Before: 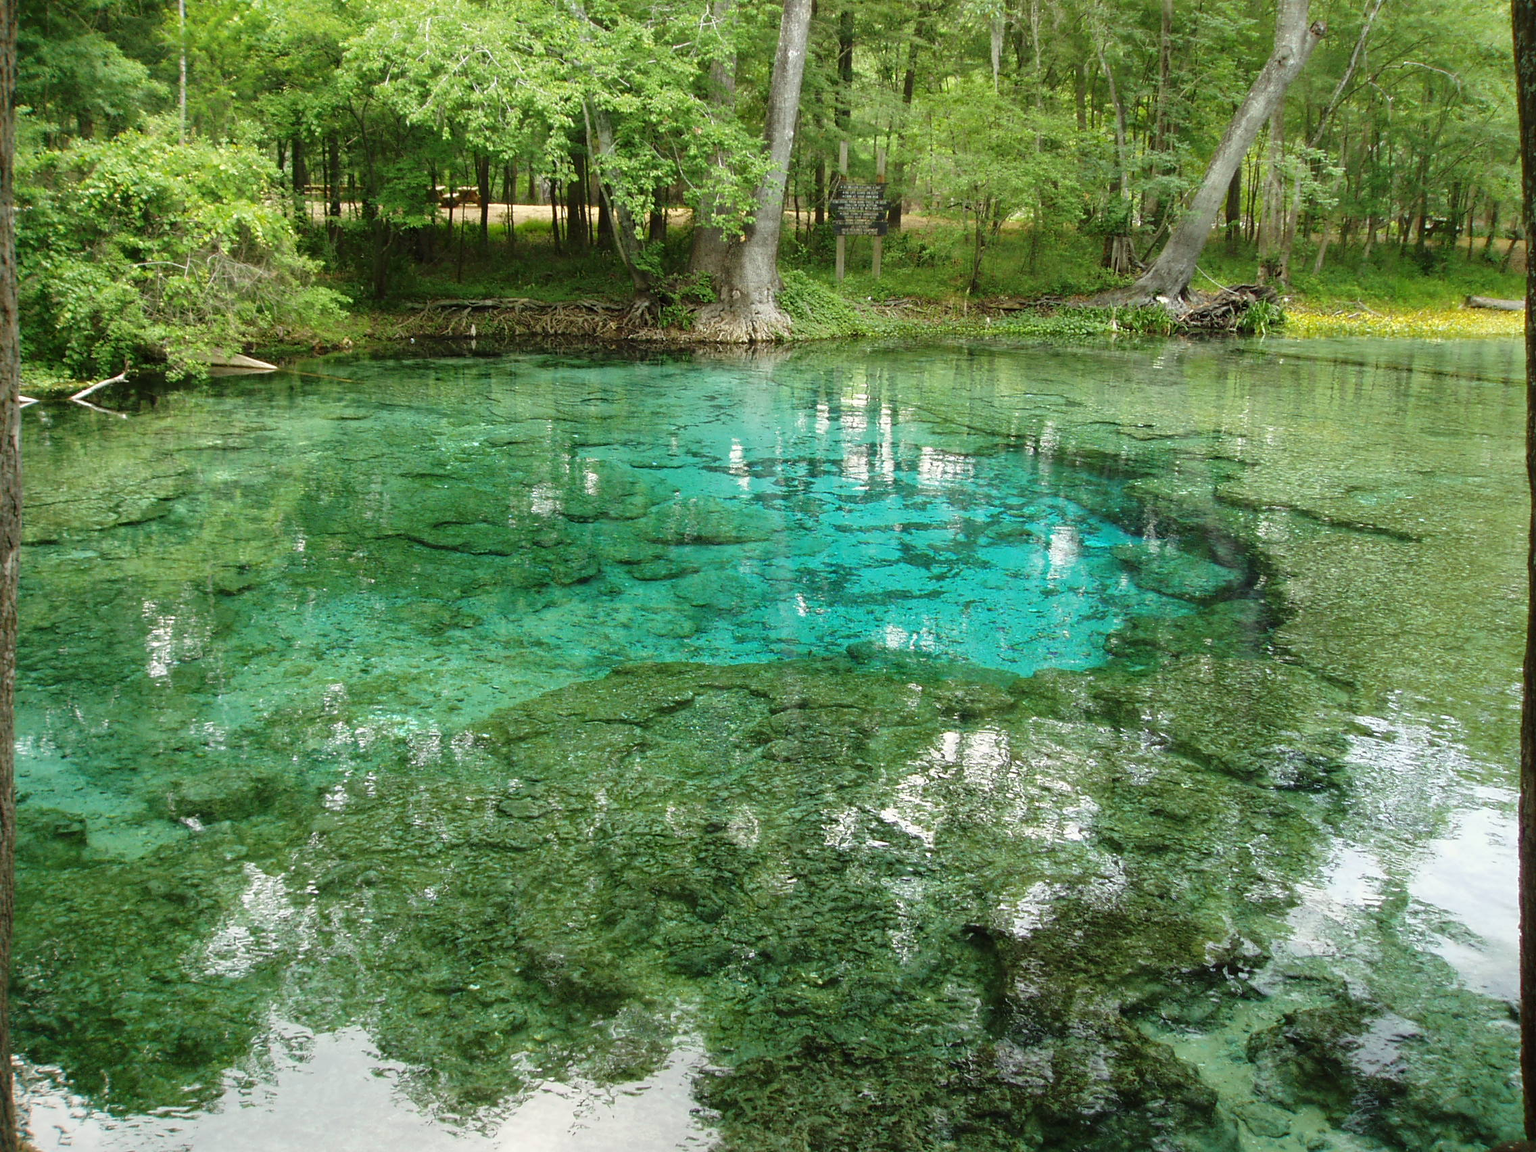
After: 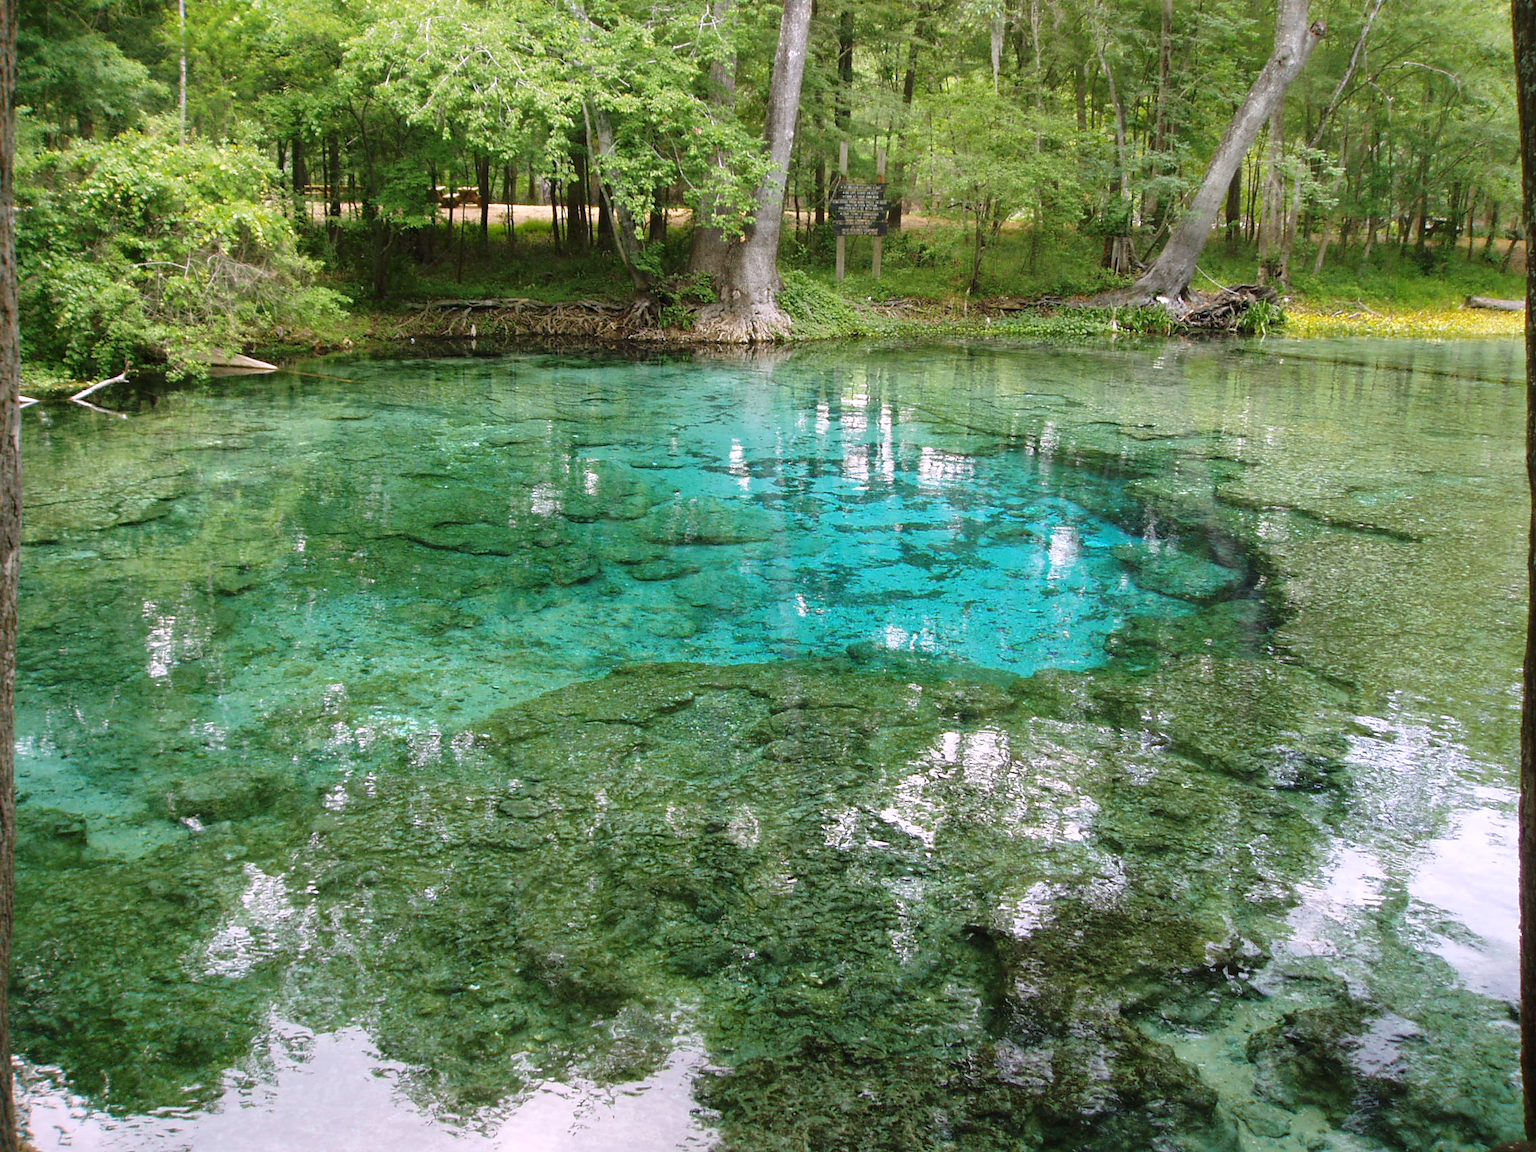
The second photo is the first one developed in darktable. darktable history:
rotate and perspective: automatic cropping original format, crop left 0, crop top 0
white balance: red 1.066, blue 1.119
